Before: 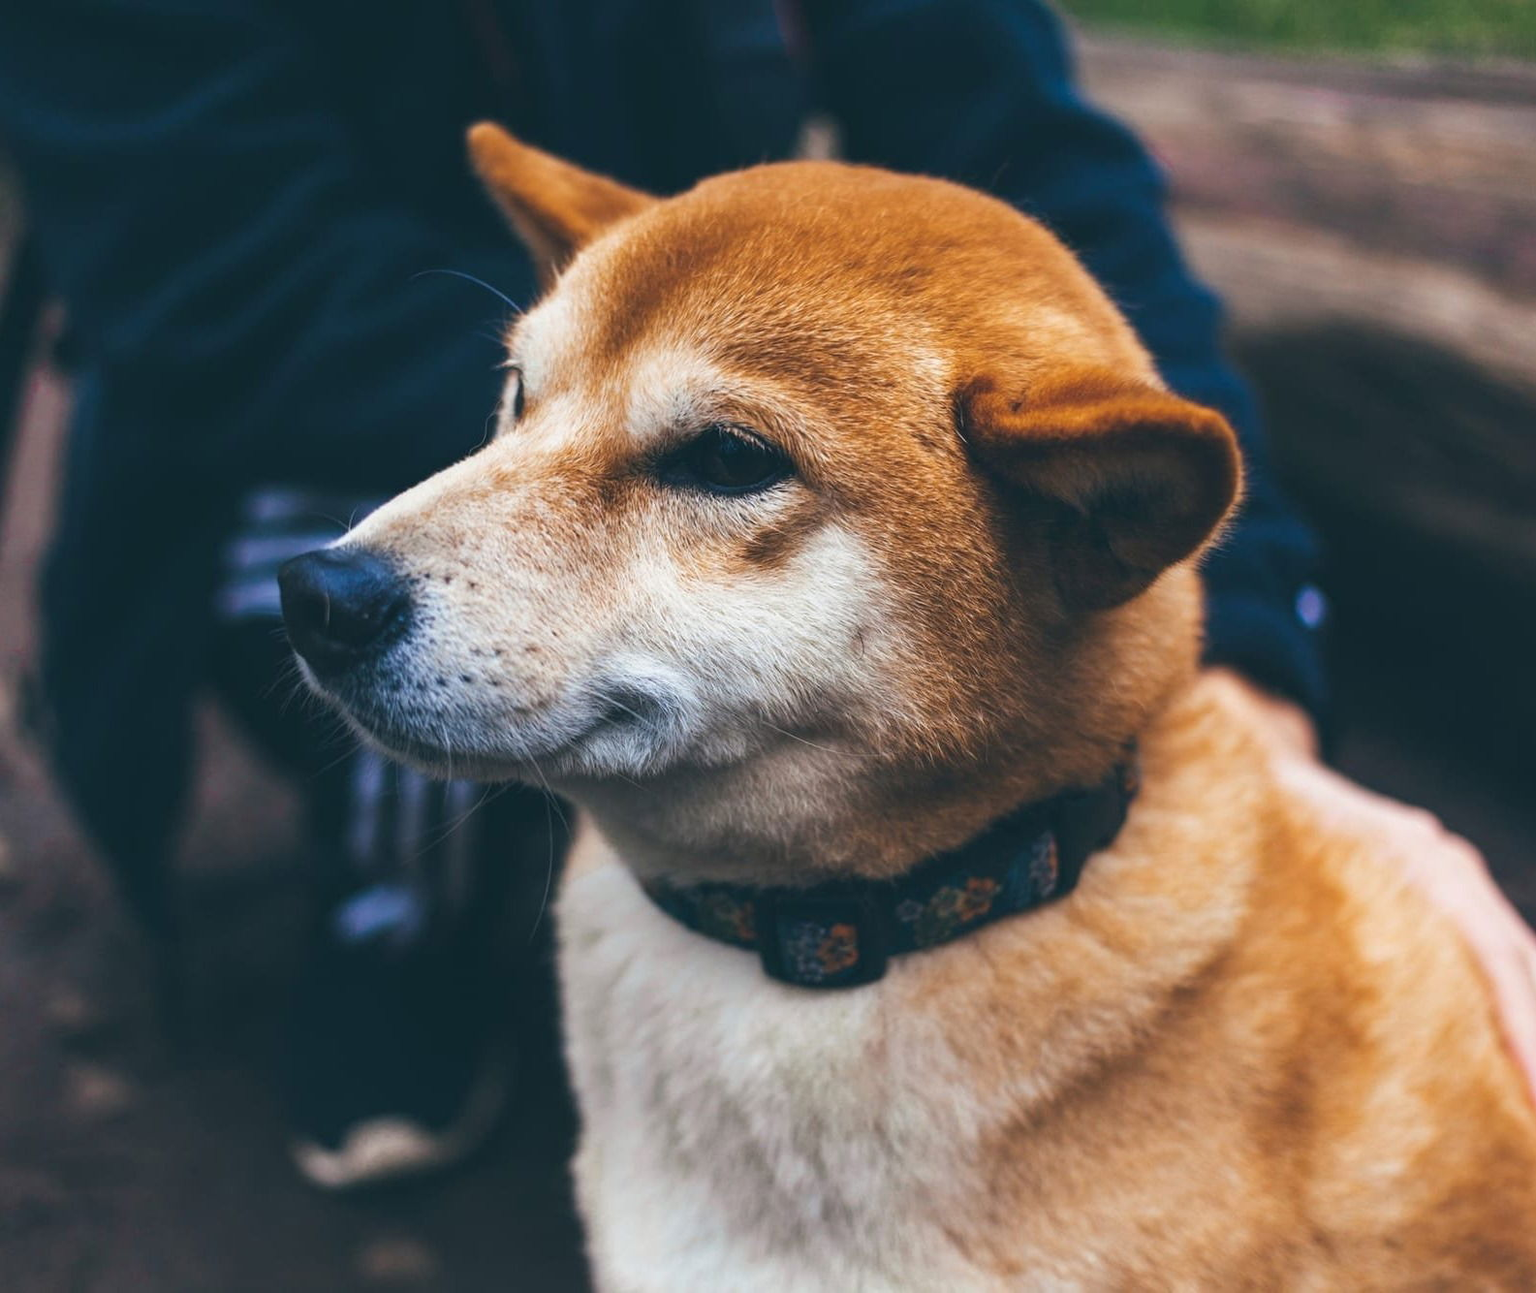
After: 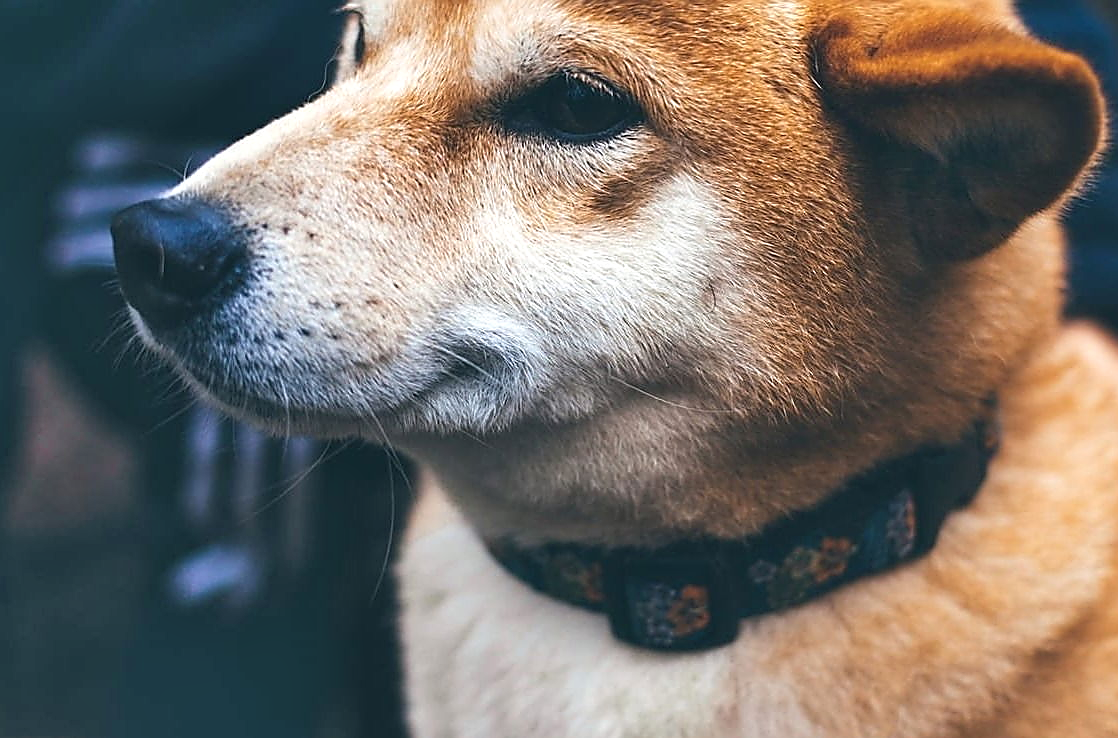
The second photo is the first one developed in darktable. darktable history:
sharpen: radius 1.4, amount 1.25, threshold 0.7
shadows and highlights: radius 44.78, white point adjustment 6.64, compress 79.65%, highlights color adjustment 78.42%, soften with gaussian
crop: left 11.123%, top 27.61%, right 18.3%, bottom 17.034%
